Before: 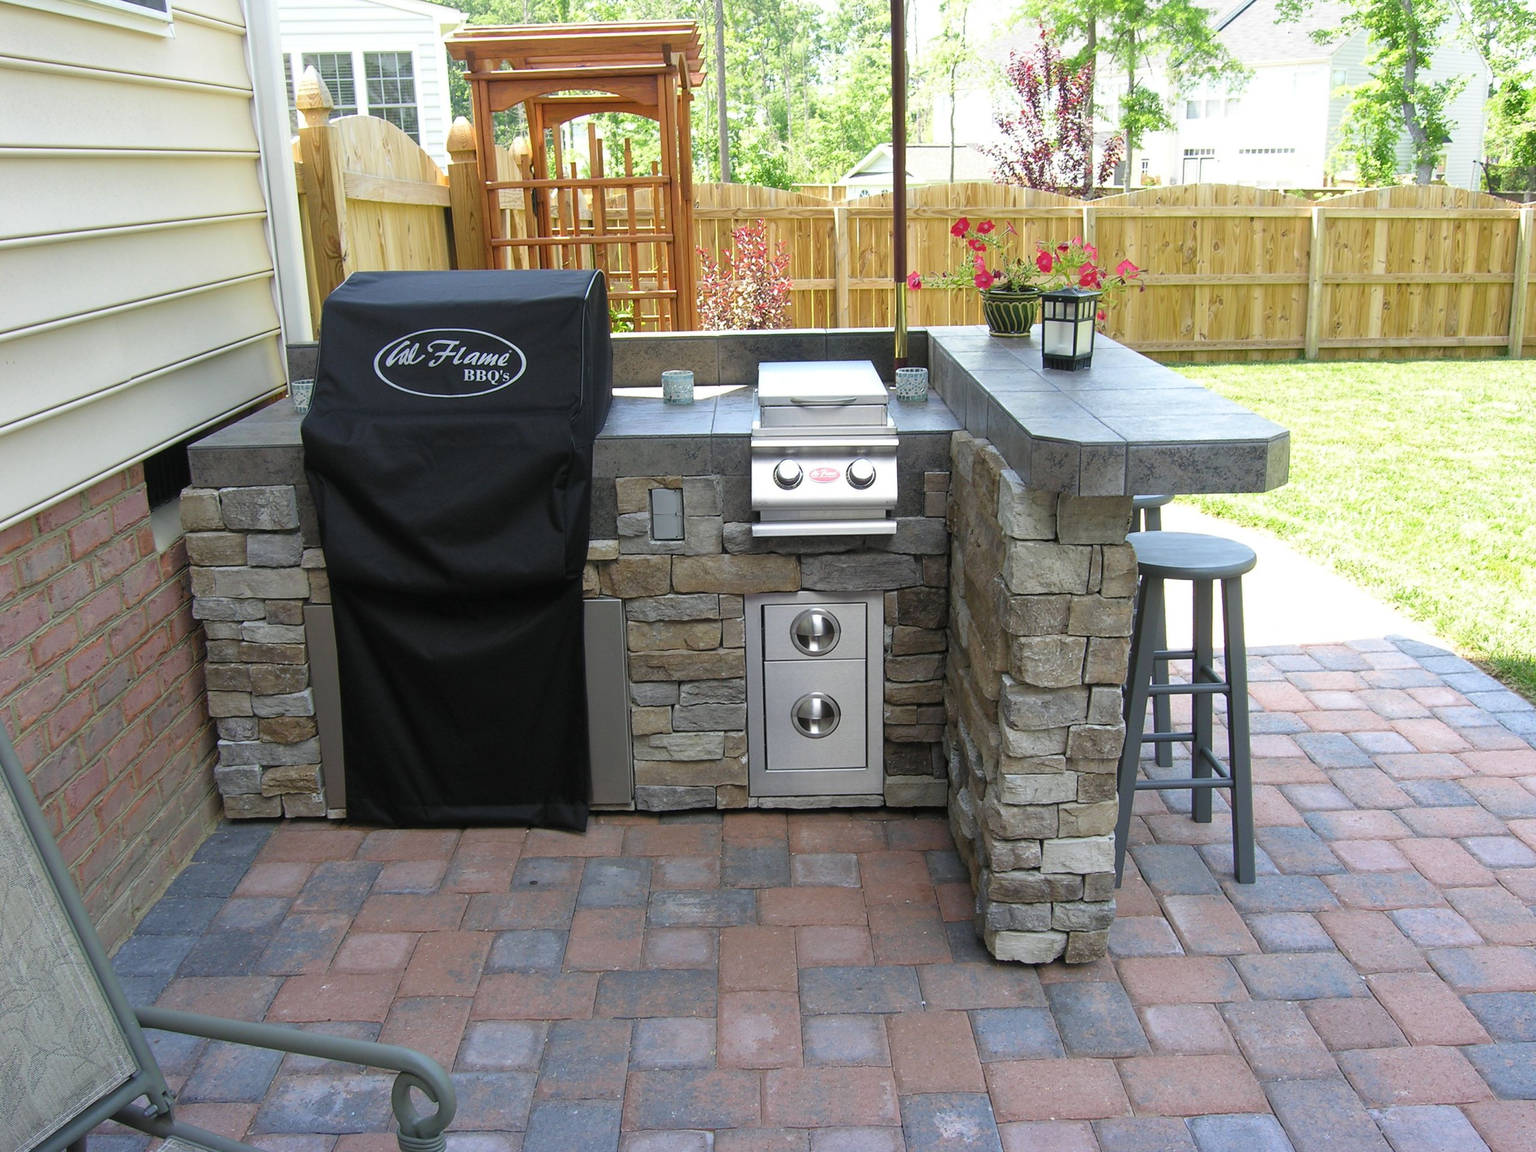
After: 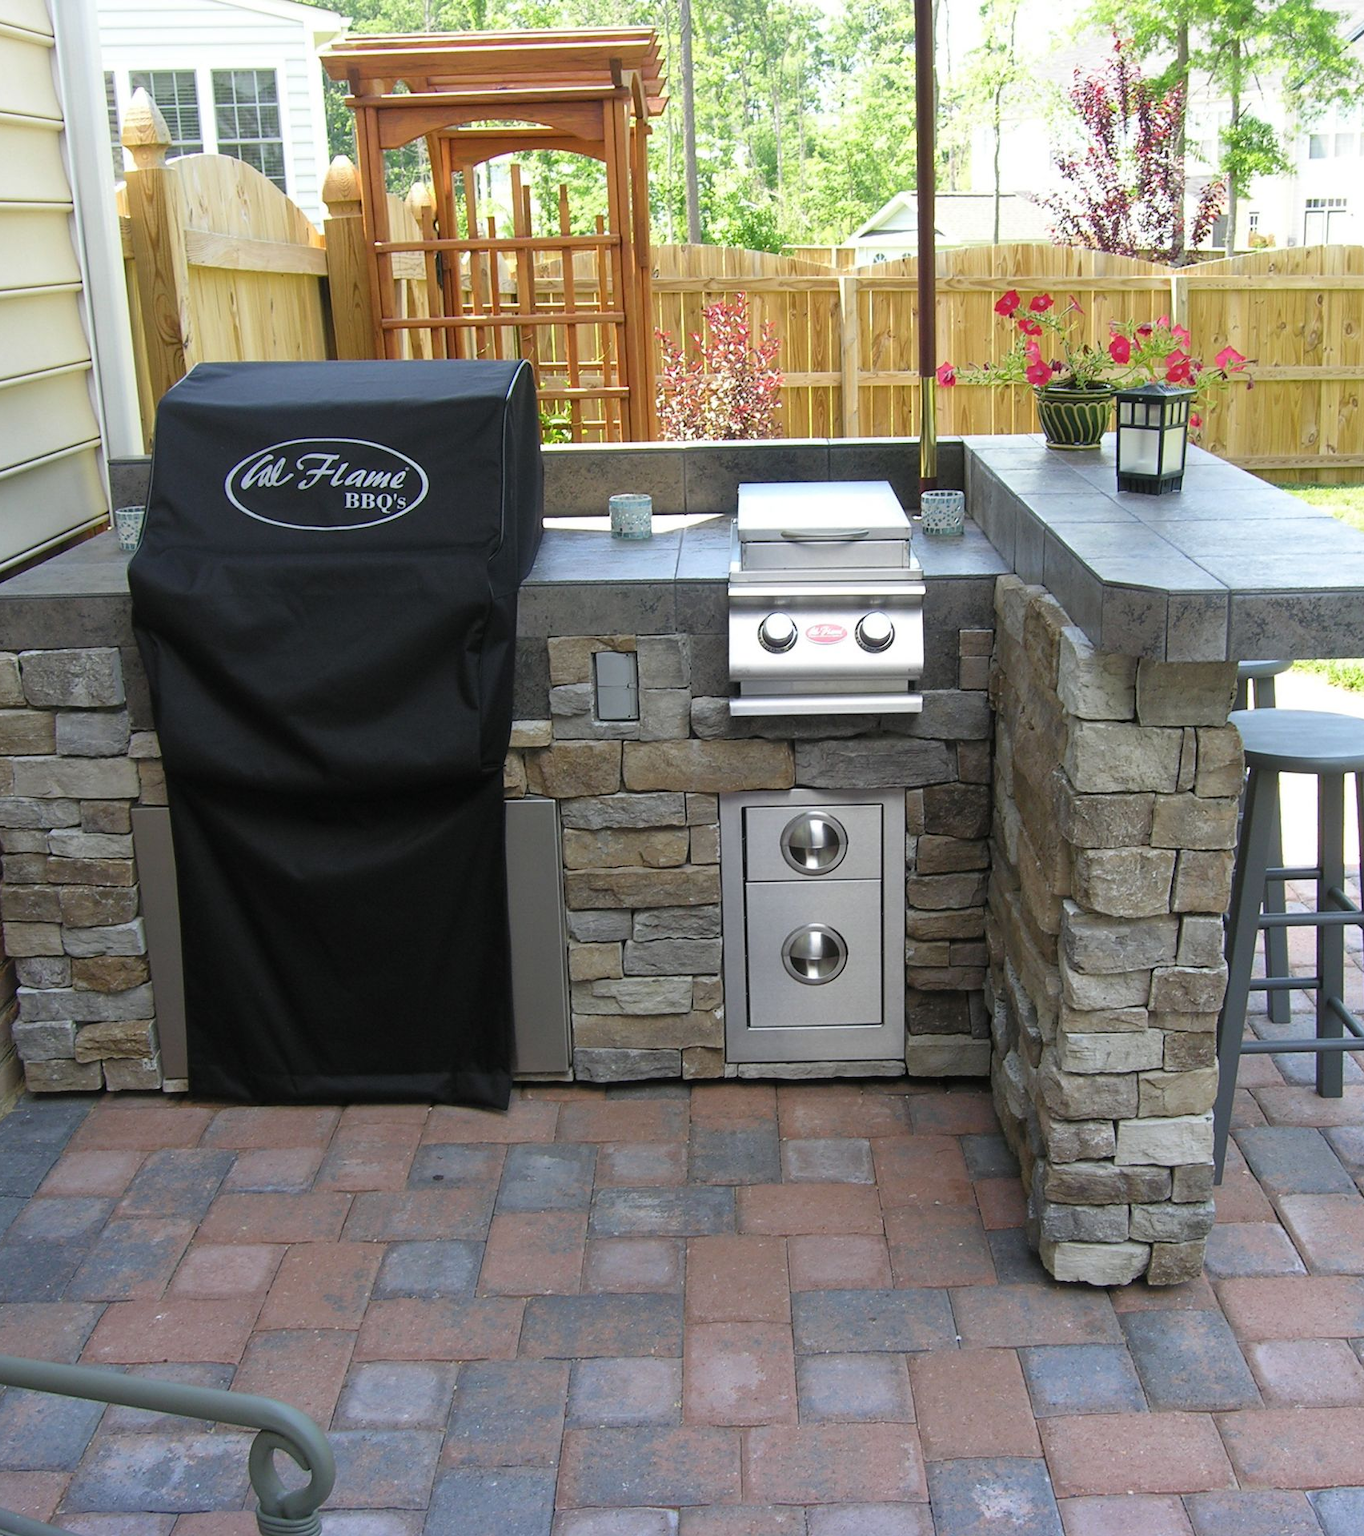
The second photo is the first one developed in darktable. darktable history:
crop and rotate: left 13.367%, right 20.024%
